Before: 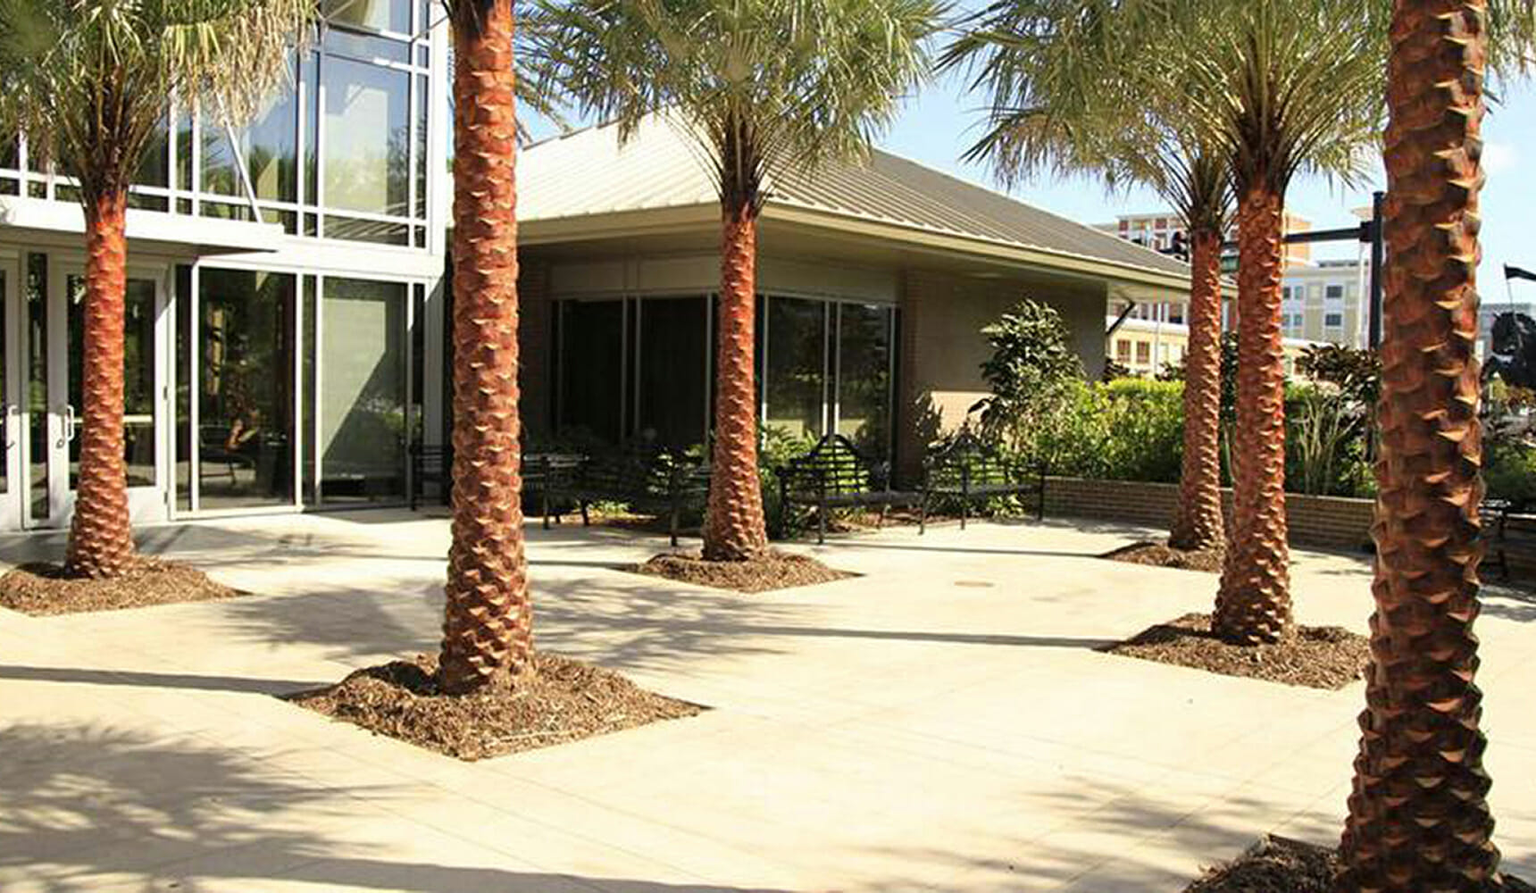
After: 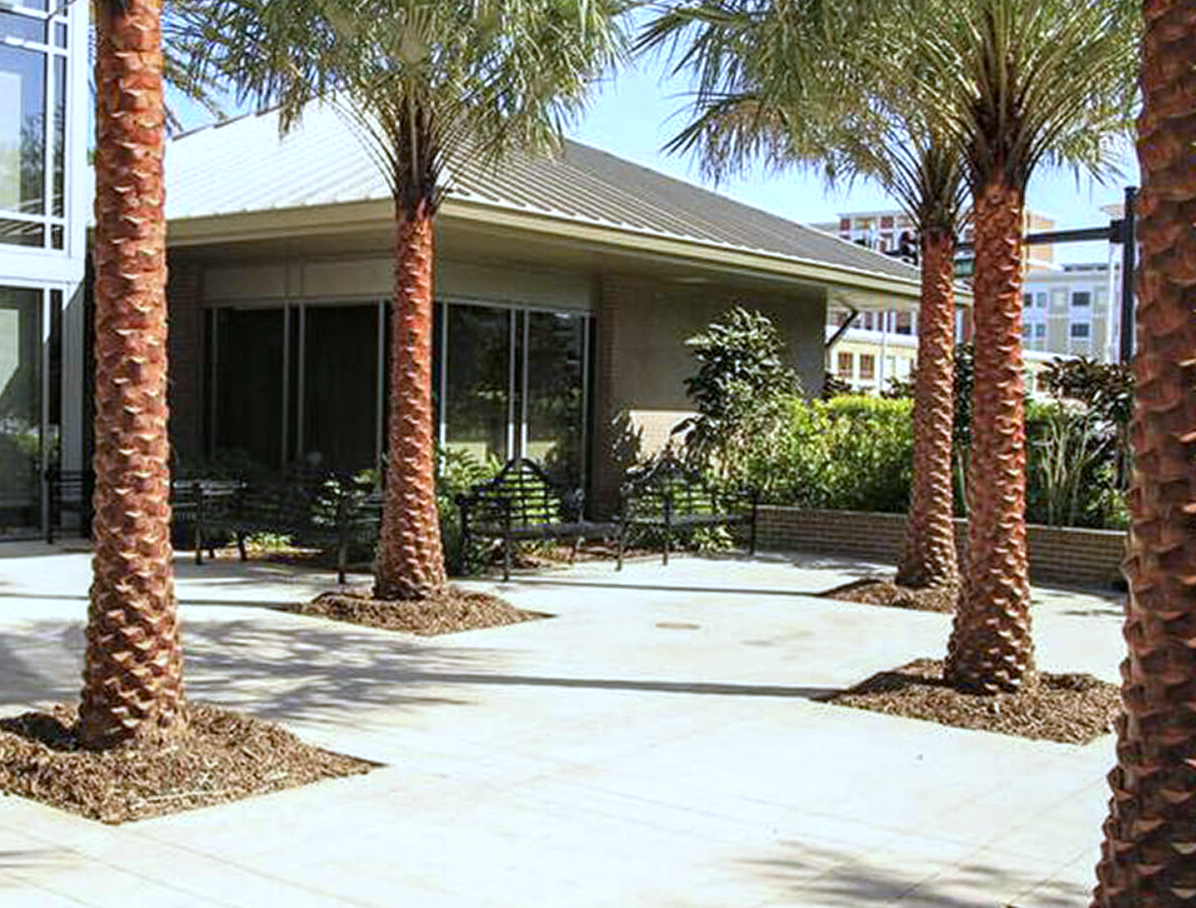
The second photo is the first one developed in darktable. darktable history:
white balance: red 0.948, green 1.02, blue 1.176
base curve: preserve colors none
local contrast: on, module defaults
crop and rotate: left 24.034%, top 2.838%, right 6.406%, bottom 6.299%
